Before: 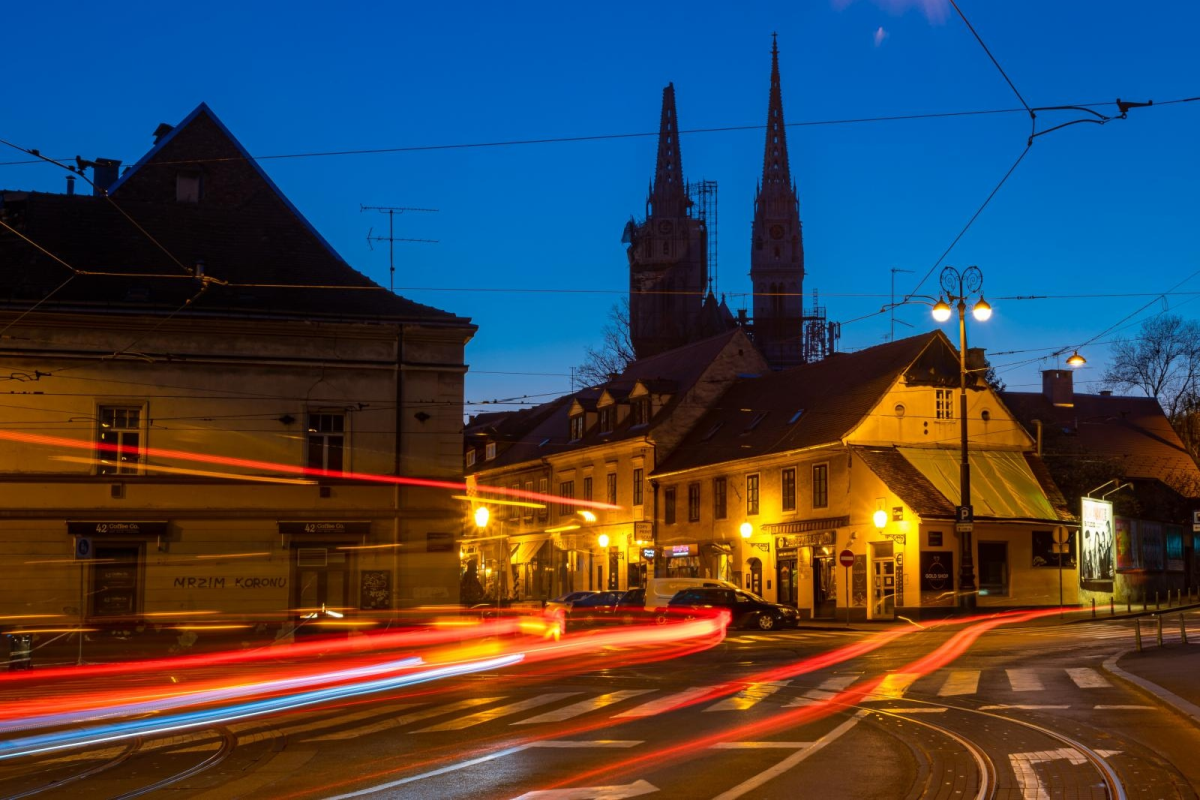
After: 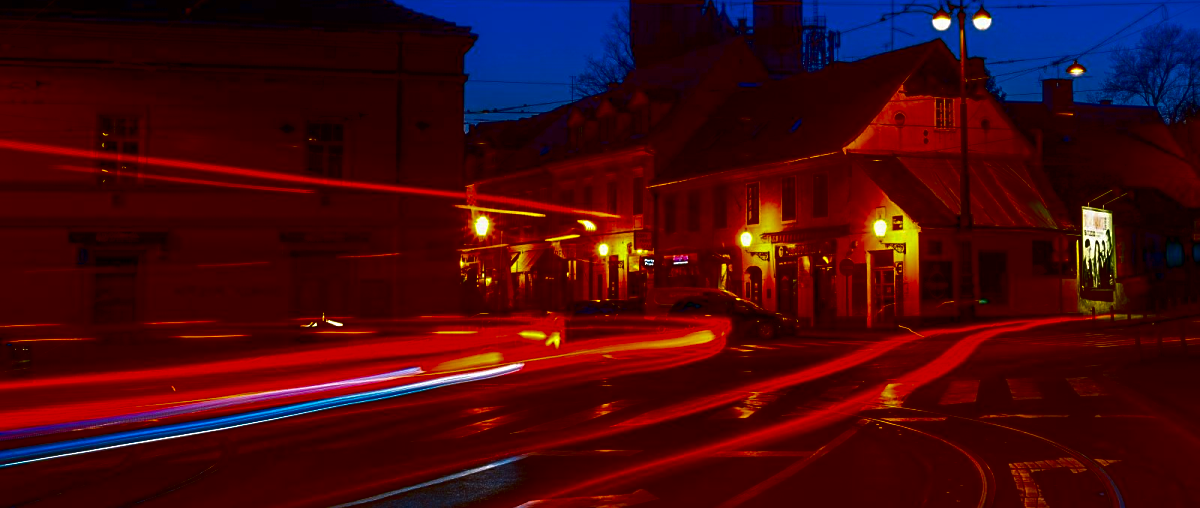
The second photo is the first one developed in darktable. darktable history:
crop and rotate: top 36.435%
contrast brightness saturation: brightness -1, saturation 1
sharpen: radius 1.864, amount 0.398, threshold 1.271
